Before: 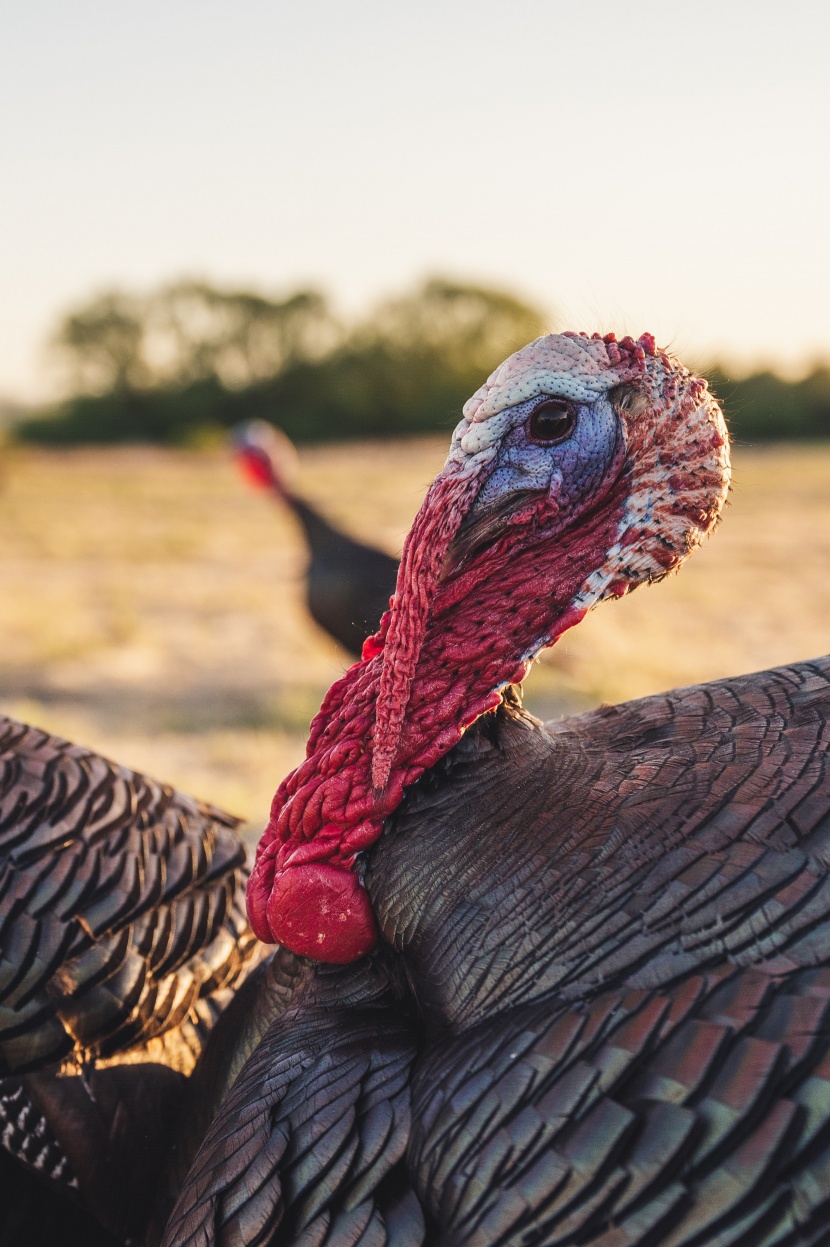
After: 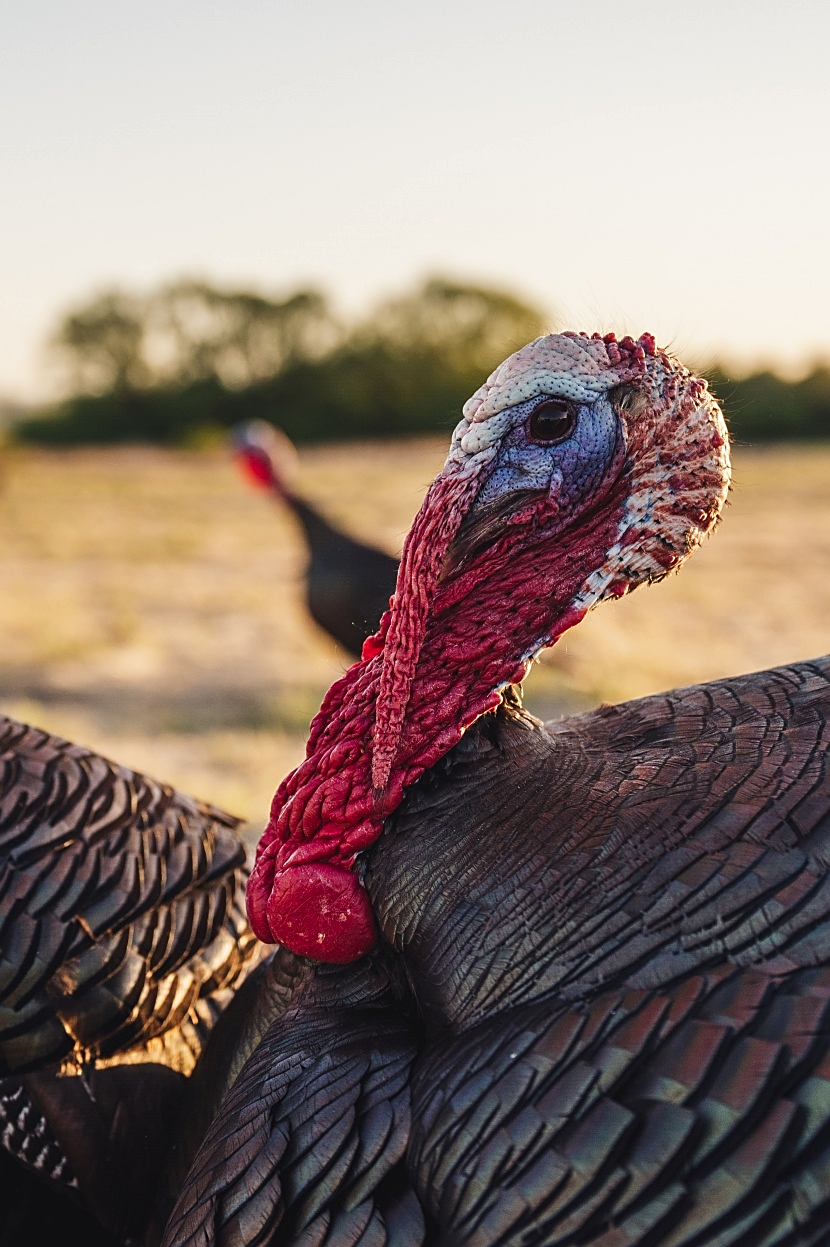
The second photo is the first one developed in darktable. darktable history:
contrast brightness saturation: brightness -0.091
sharpen: on, module defaults
